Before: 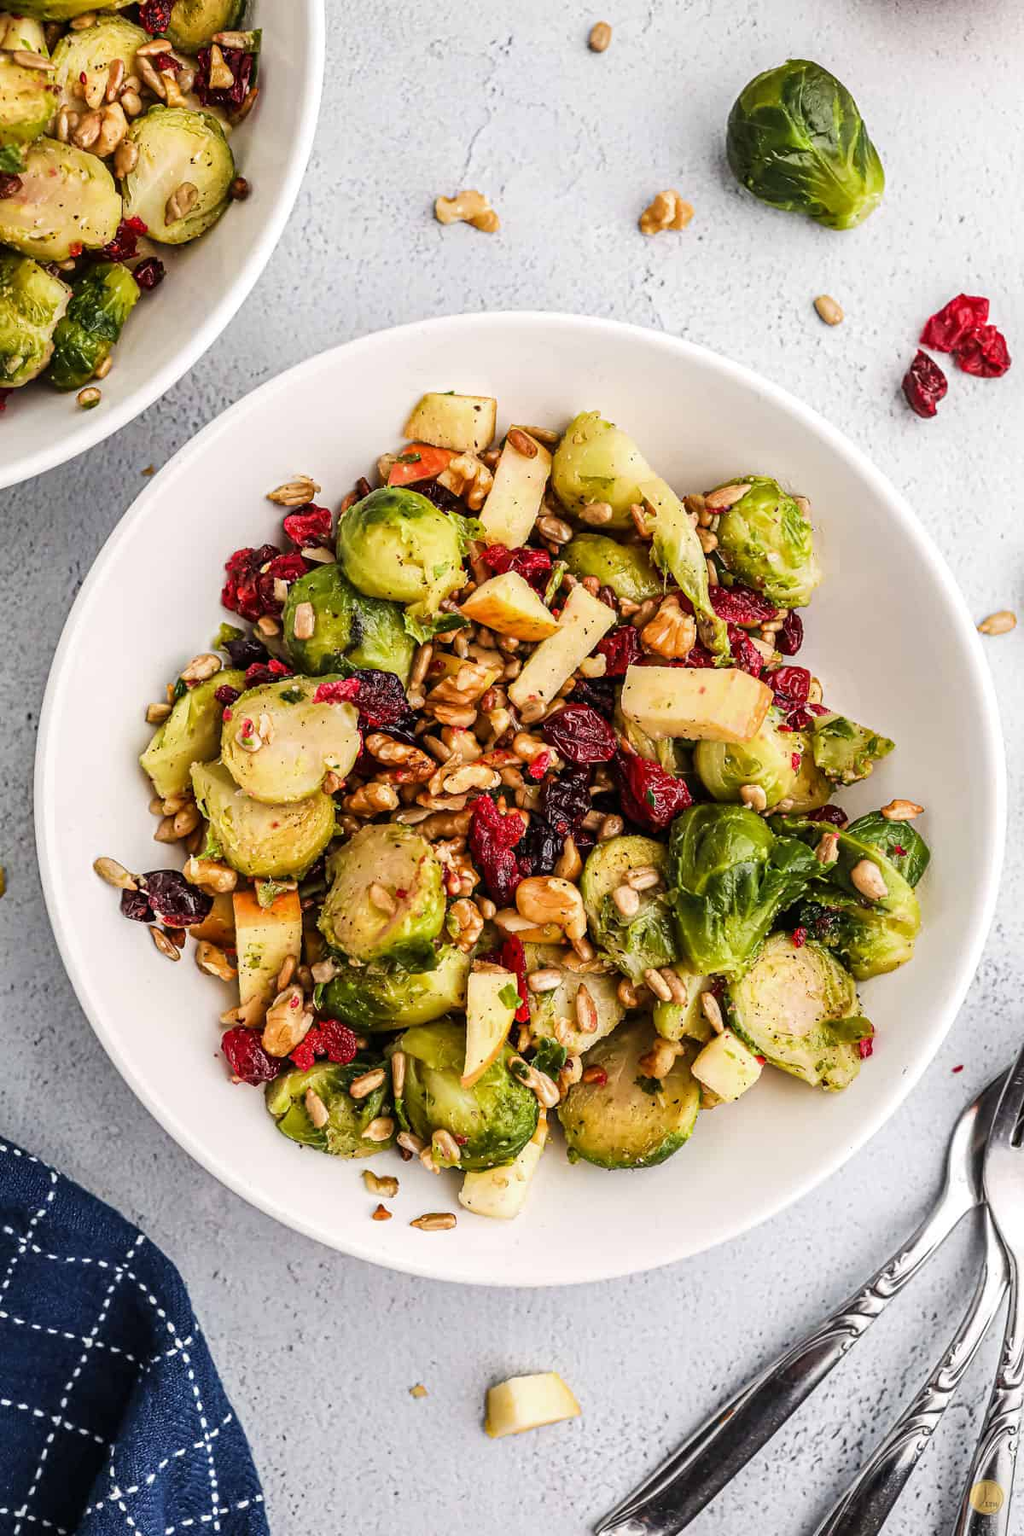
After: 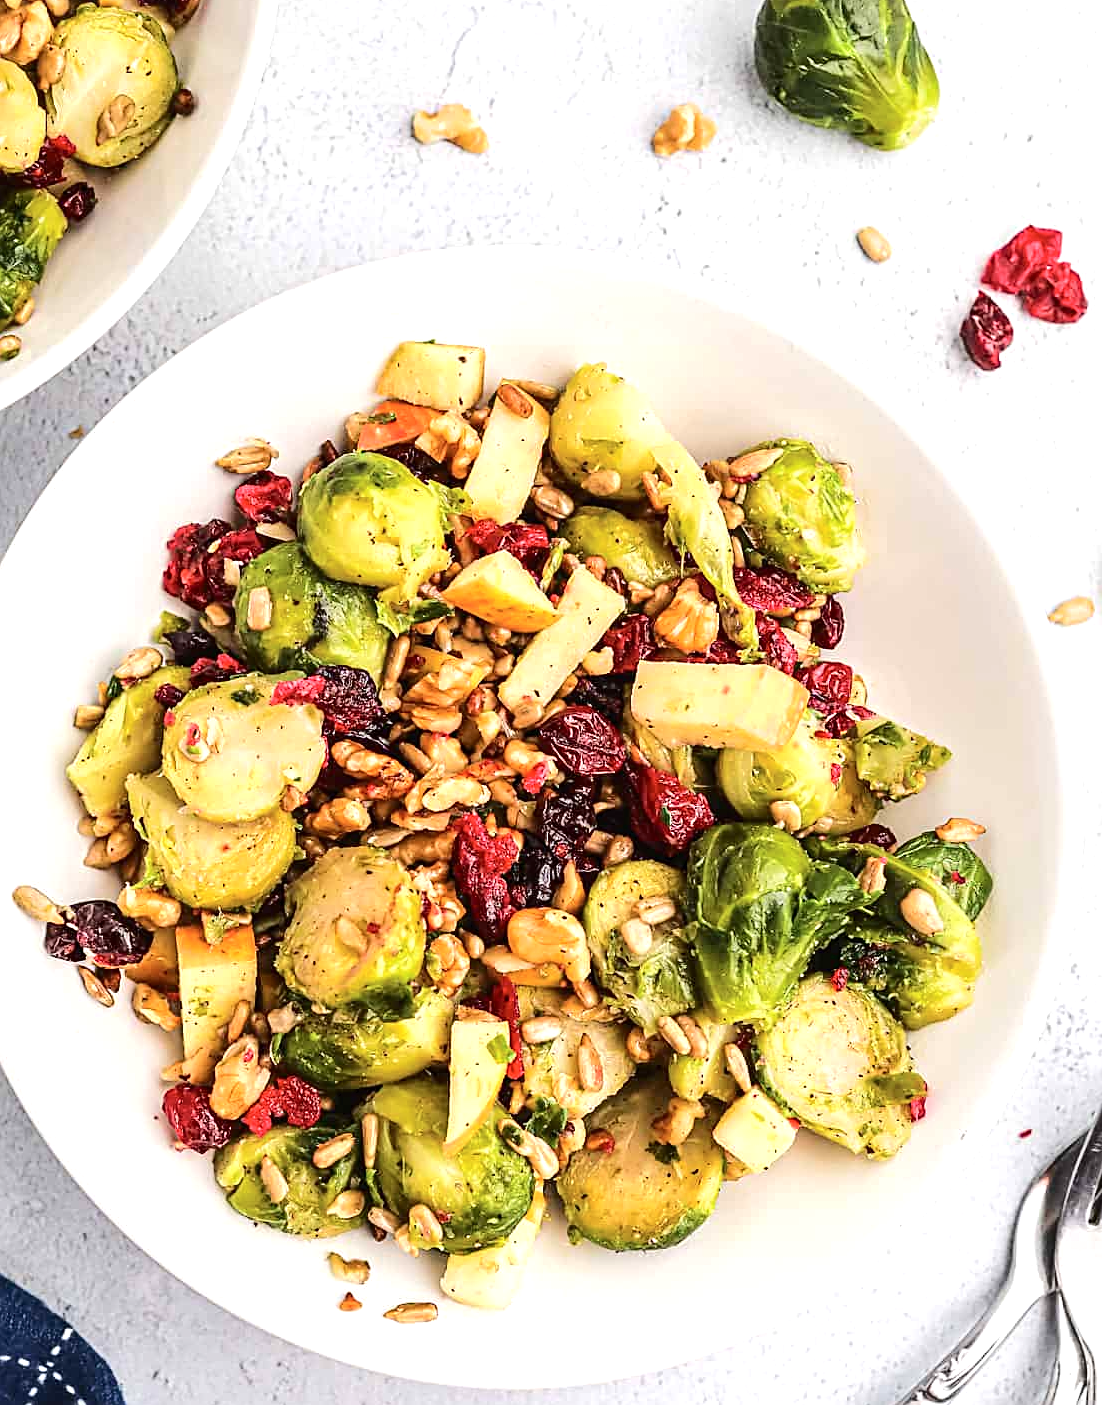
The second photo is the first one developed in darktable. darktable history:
exposure: black level correction 0, exposure 0.499 EV, compensate highlight preservation false
sharpen: on, module defaults
crop: left 8.118%, top 6.621%, bottom 15.314%
tone curve: curves: ch0 [(0, 0) (0.003, 0.02) (0.011, 0.023) (0.025, 0.028) (0.044, 0.045) (0.069, 0.063) (0.1, 0.09) (0.136, 0.122) (0.177, 0.166) (0.224, 0.223) (0.277, 0.297) (0.335, 0.384) (0.399, 0.461) (0.468, 0.549) (0.543, 0.632) (0.623, 0.705) (0.709, 0.772) (0.801, 0.844) (0.898, 0.91) (1, 1)], color space Lab, independent channels, preserve colors none
